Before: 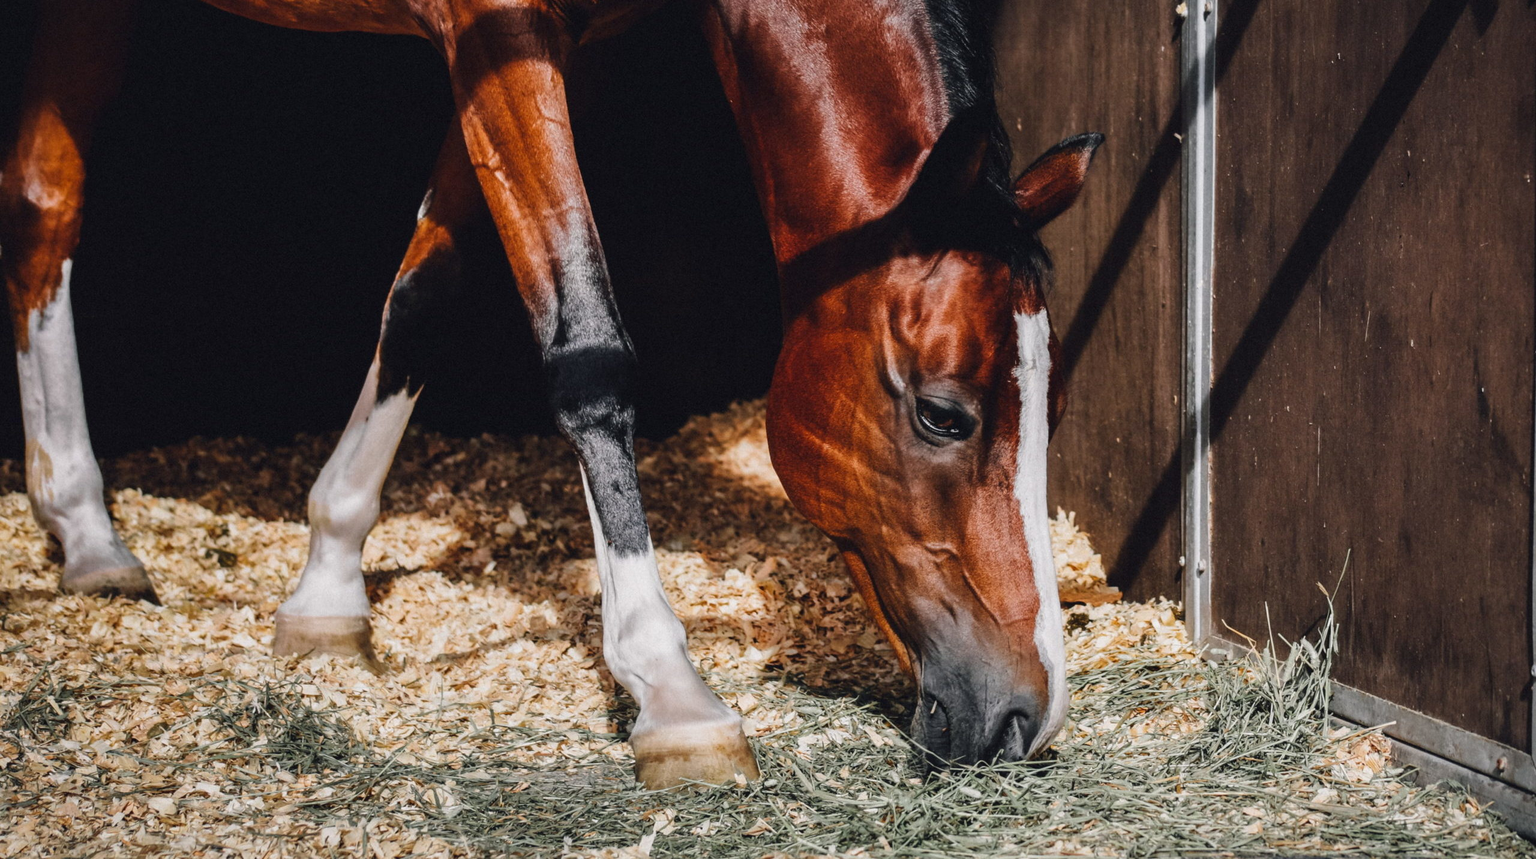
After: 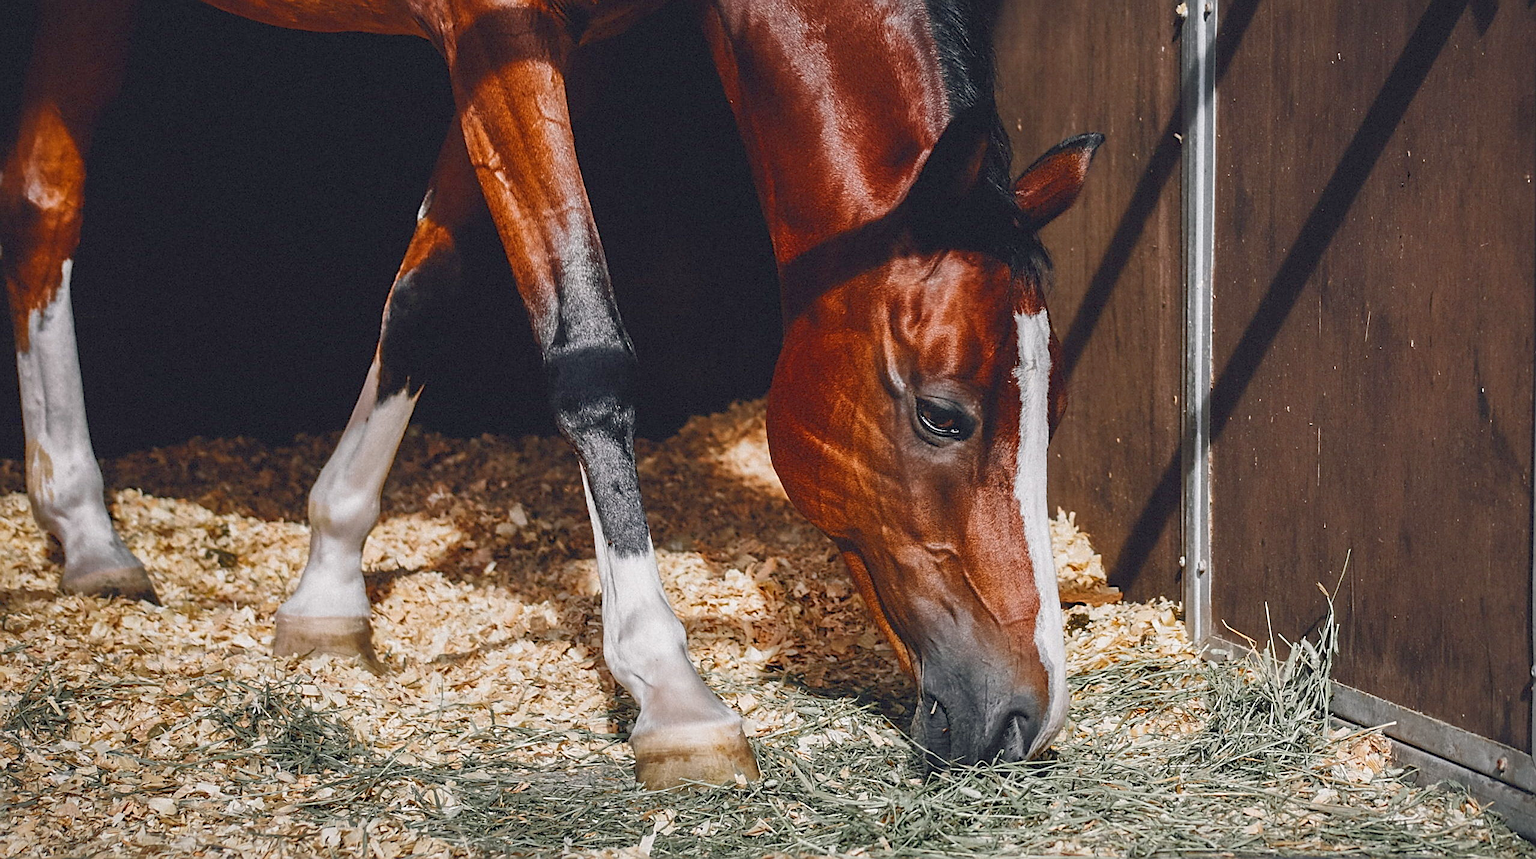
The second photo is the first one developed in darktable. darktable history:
rgb curve: curves: ch0 [(0, 0) (0.072, 0.166) (0.217, 0.293) (0.414, 0.42) (1, 1)], compensate middle gray true, preserve colors basic power
tone equalizer: on, module defaults
sharpen: amount 0.75
